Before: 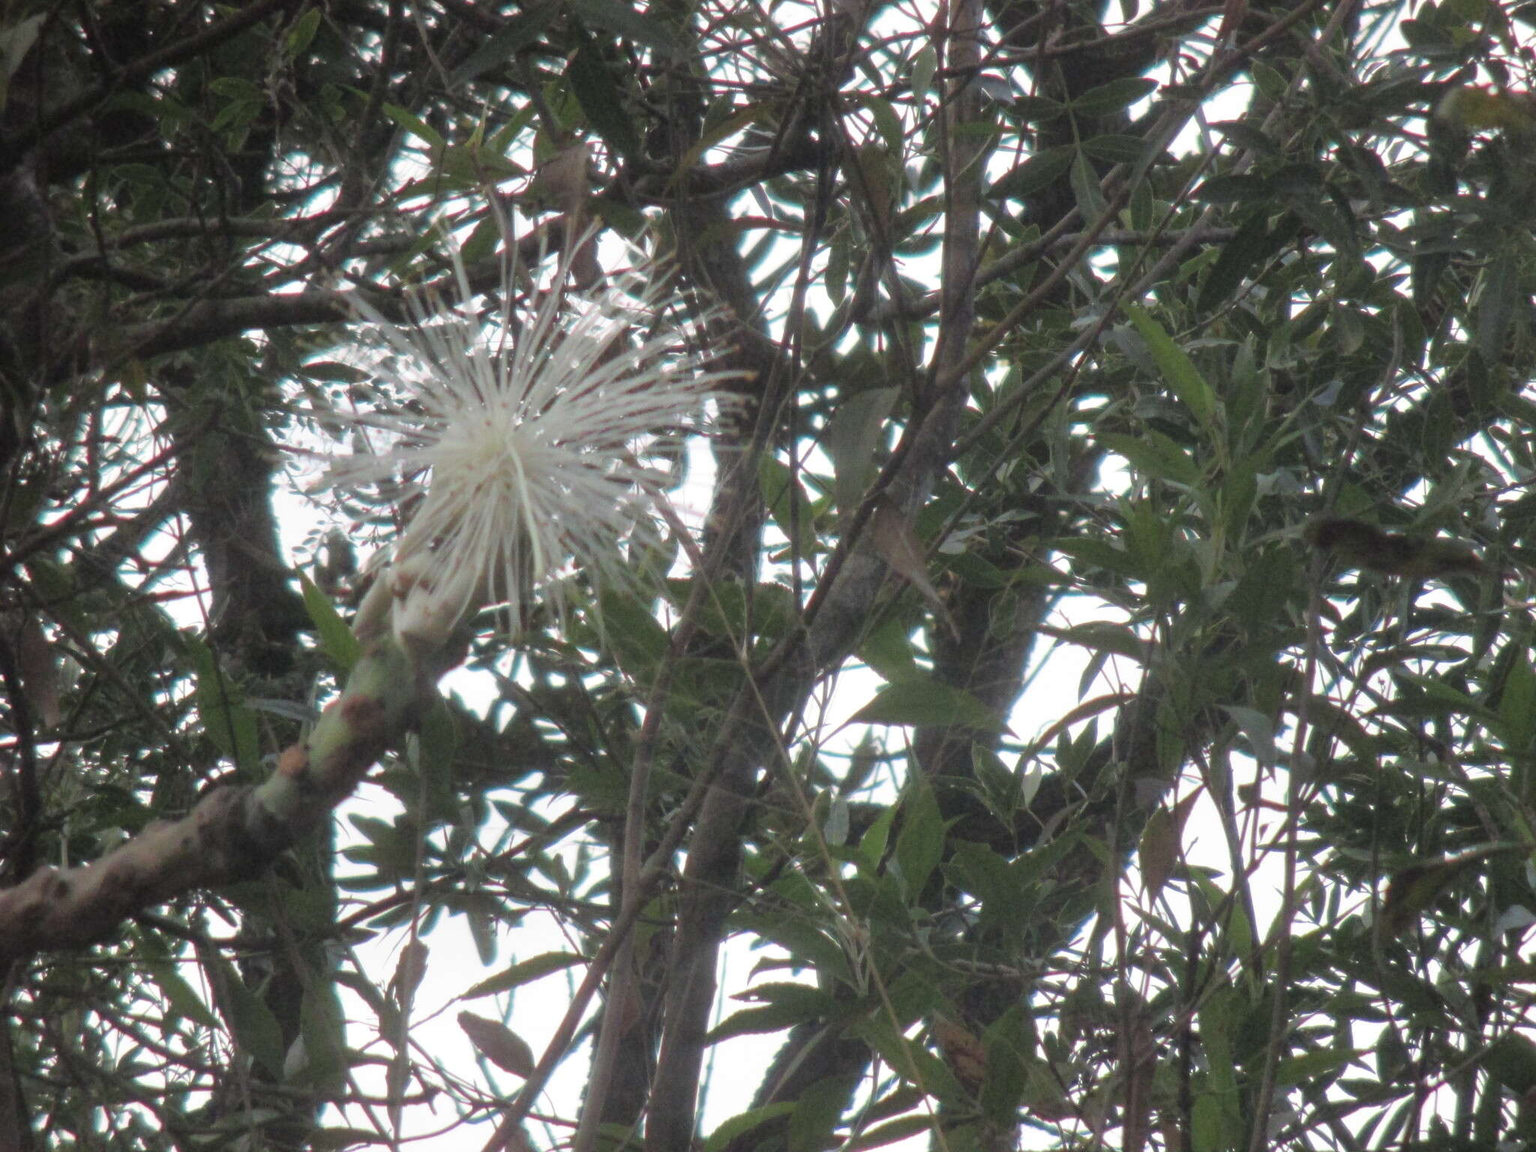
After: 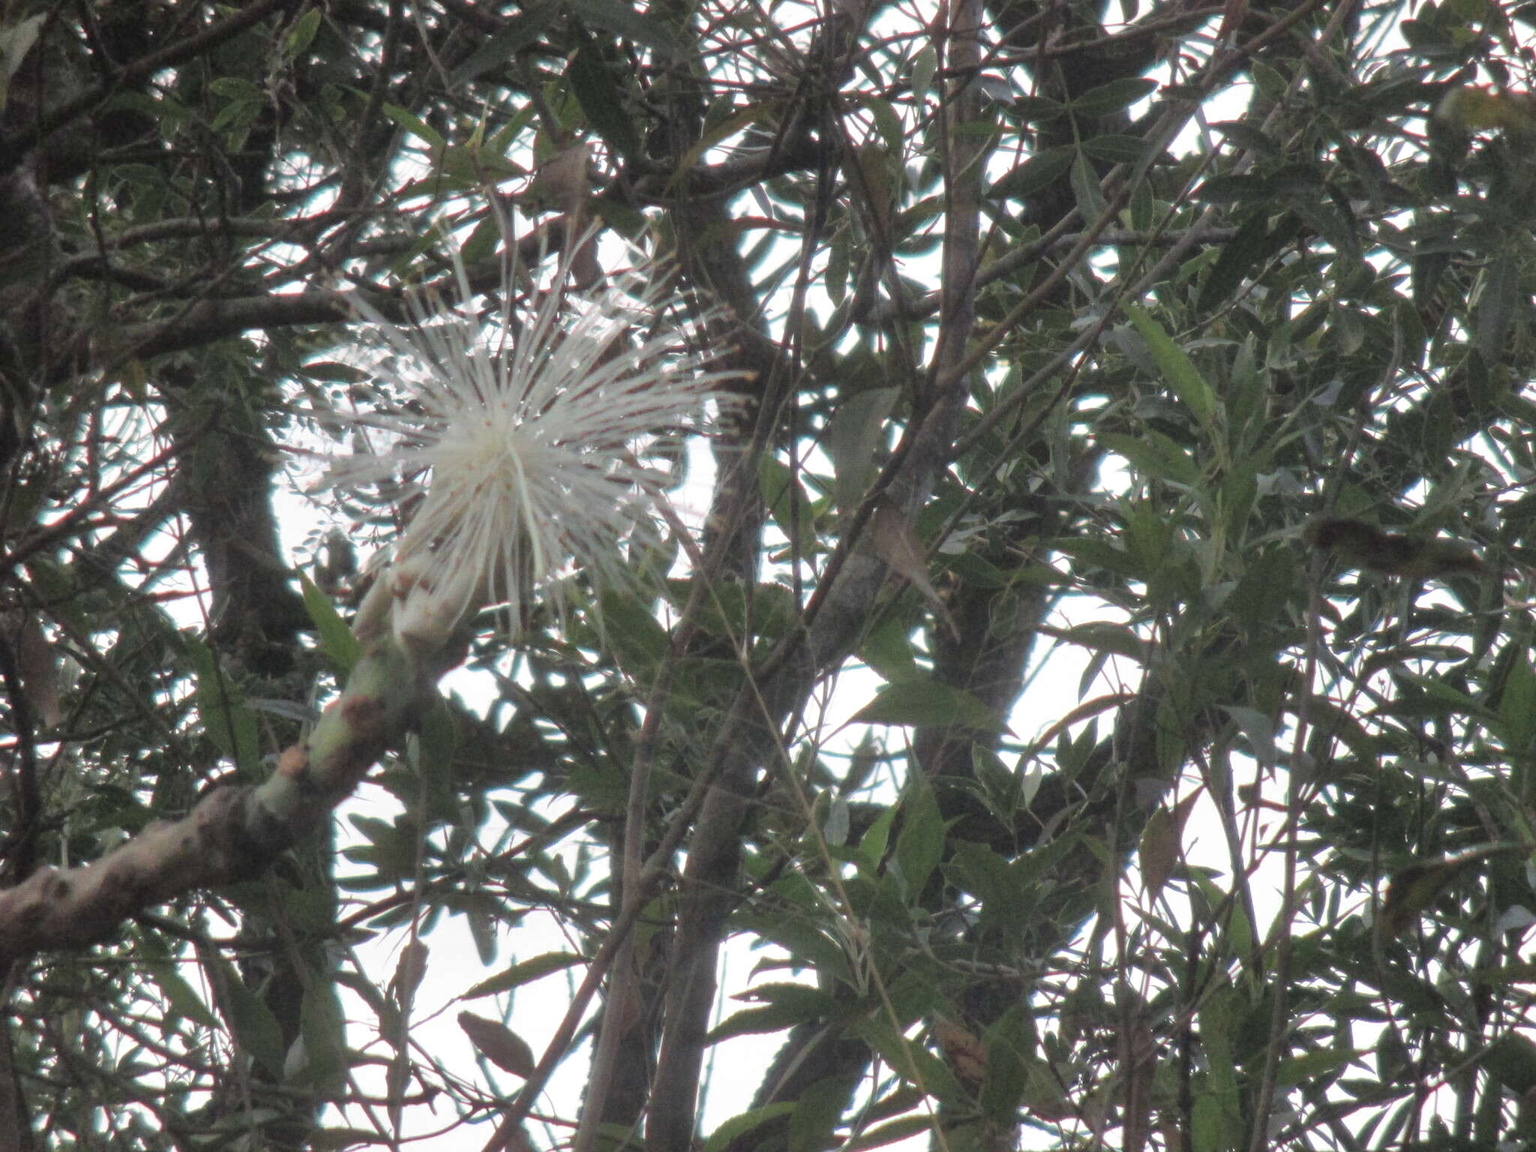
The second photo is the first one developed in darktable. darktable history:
color zones: curves: ch0 [(0.018, 0.548) (0.224, 0.64) (0.425, 0.447) (0.675, 0.575) (0.732, 0.579)]; ch1 [(0.066, 0.487) (0.25, 0.5) (0.404, 0.43) (0.75, 0.421) (0.956, 0.421)]; ch2 [(0.044, 0.561) (0.215, 0.465) (0.399, 0.544) (0.465, 0.548) (0.614, 0.447) (0.724, 0.43) (0.882, 0.623) (0.956, 0.632)]
shadows and highlights: radius 116.07, shadows 41.8, highlights -61.89, soften with gaussian
